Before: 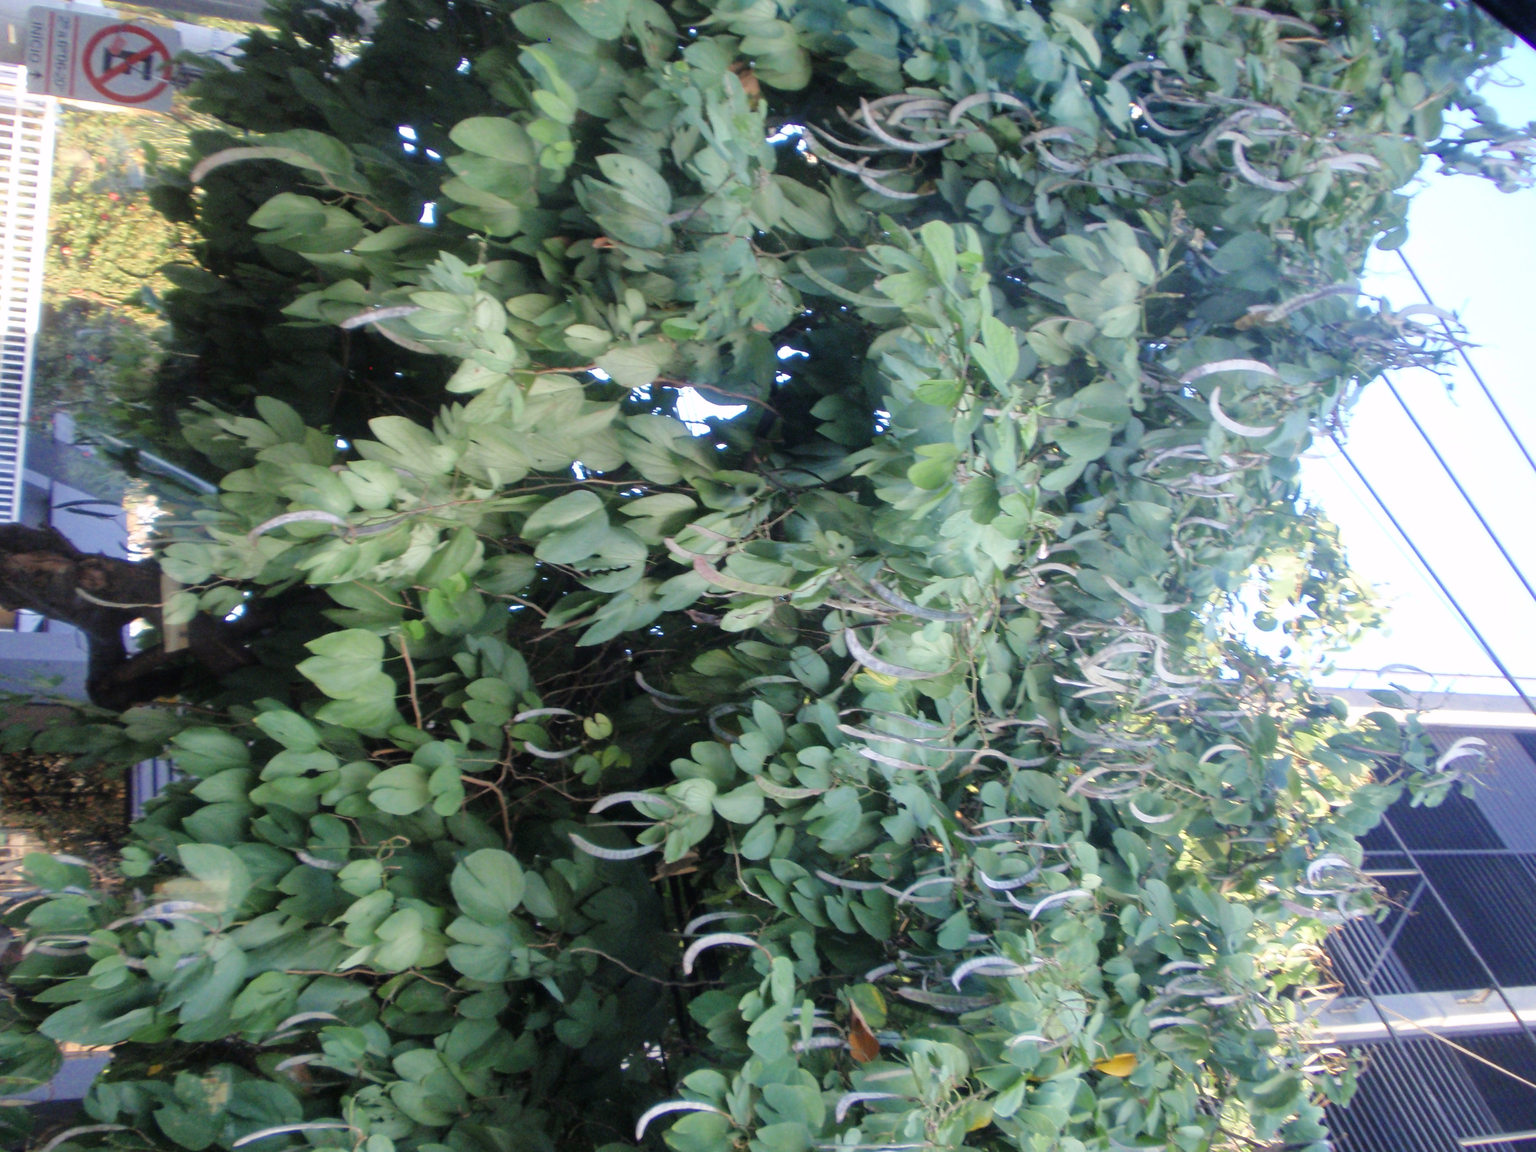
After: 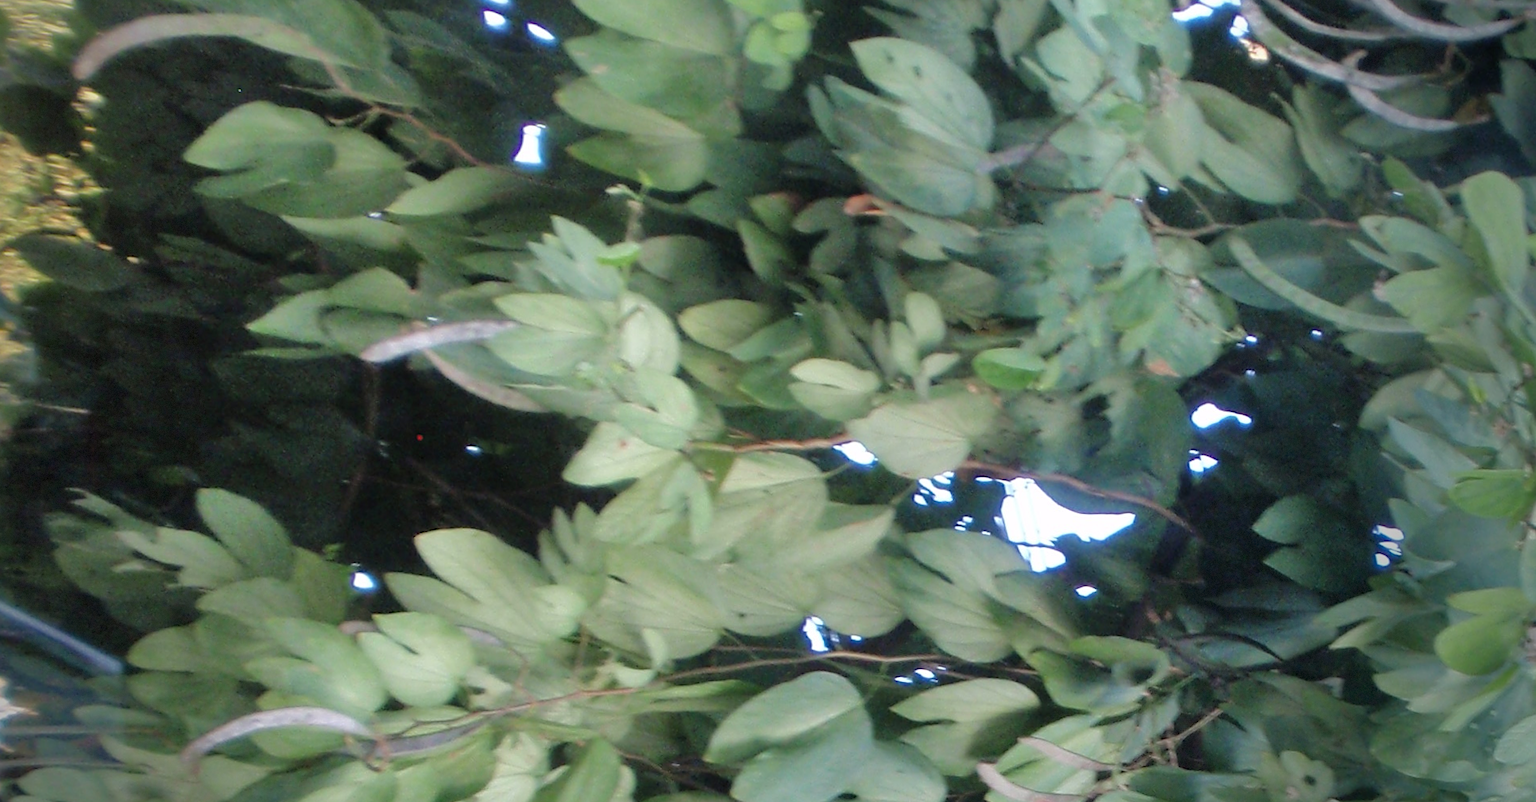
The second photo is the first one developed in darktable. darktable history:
crop: left 10.121%, top 10.631%, right 36.218%, bottom 51.526%
sharpen: amount 0.2
vignetting: fall-off start 68.33%, fall-off radius 30%, saturation 0.042, center (-0.066, -0.311), width/height ratio 0.992, shape 0.85, dithering 8-bit output
rotate and perspective: rotation 0.226°, lens shift (vertical) -0.042, crop left 0.023, crop right 0.982, crop top 0.006, crop bottom 0.994
shadows and highlights: low approximation 0.01, soften with gaussian
